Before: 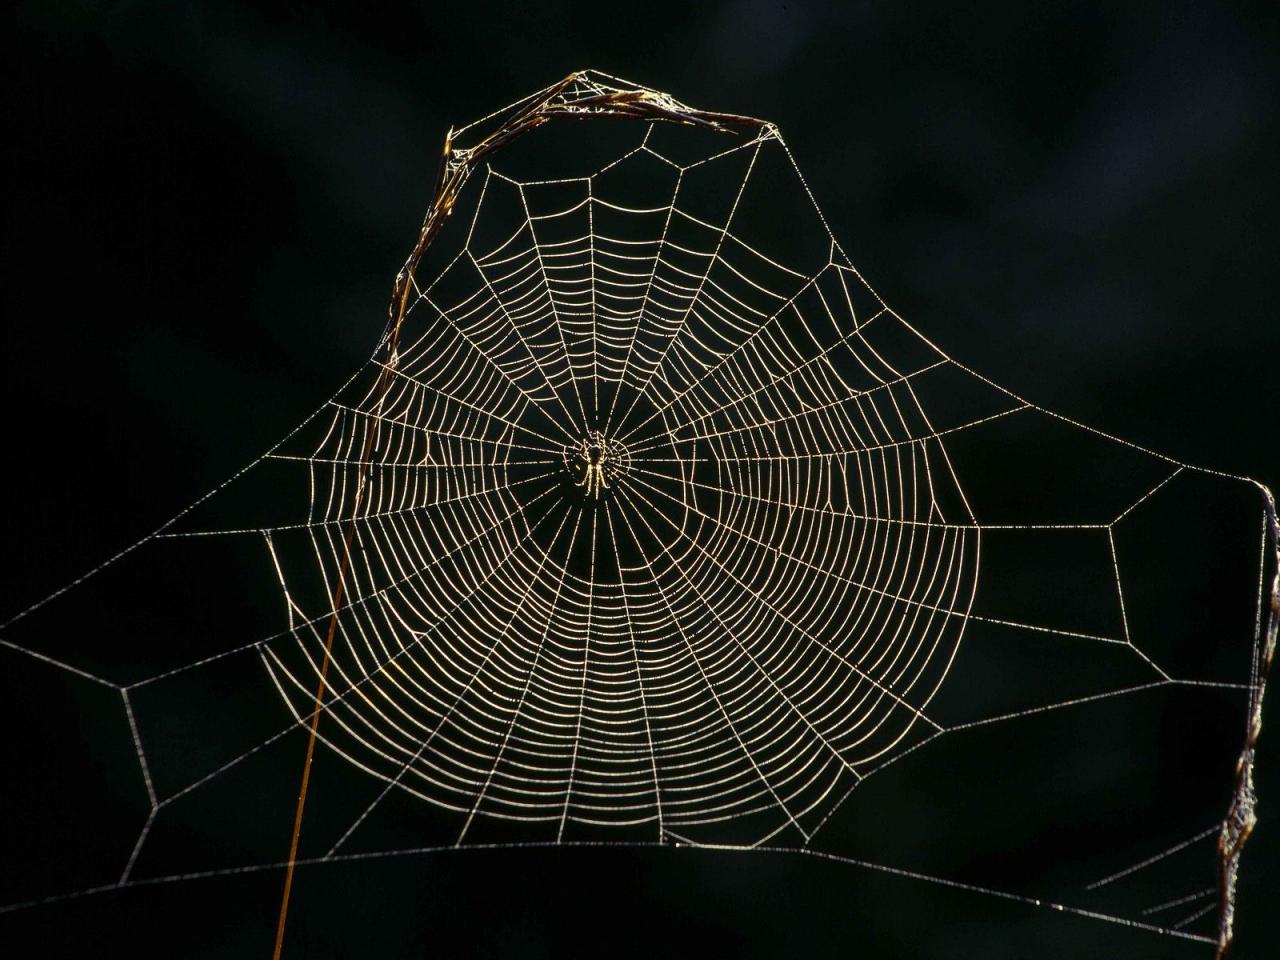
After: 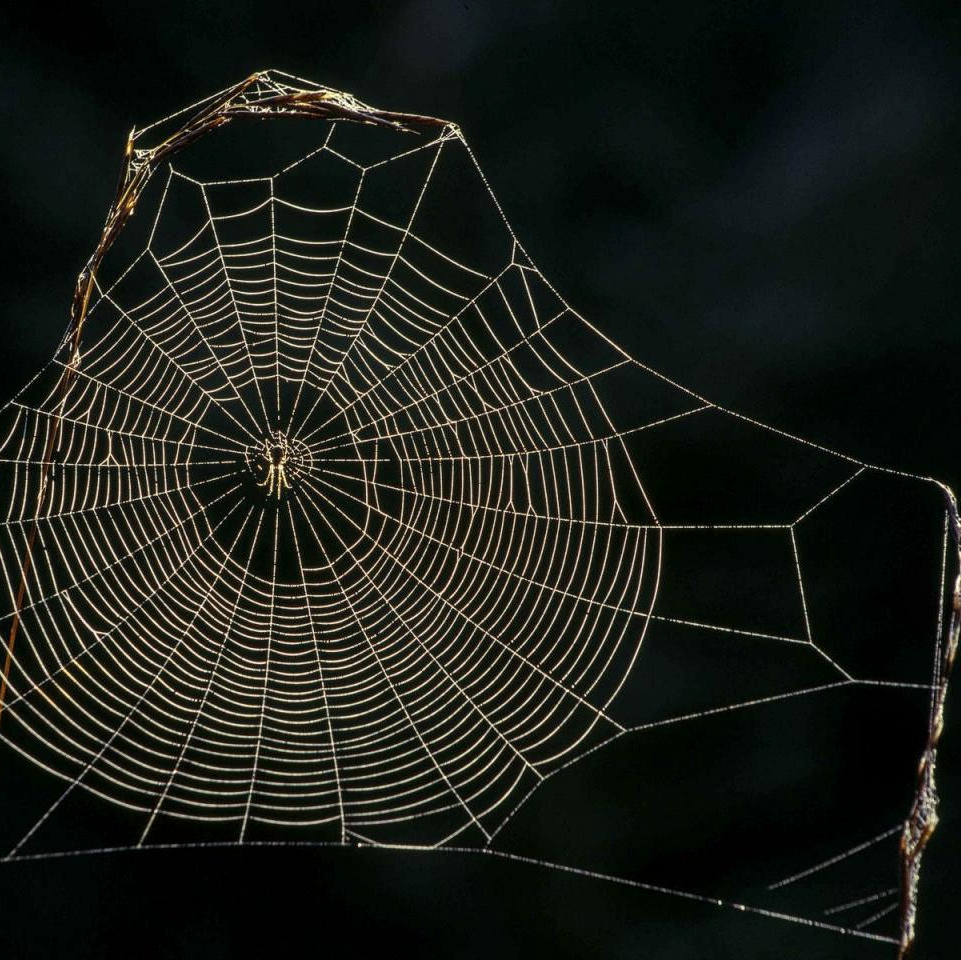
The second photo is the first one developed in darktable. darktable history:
local contrast: detail 130%
crop and rotate: left 24.878%
